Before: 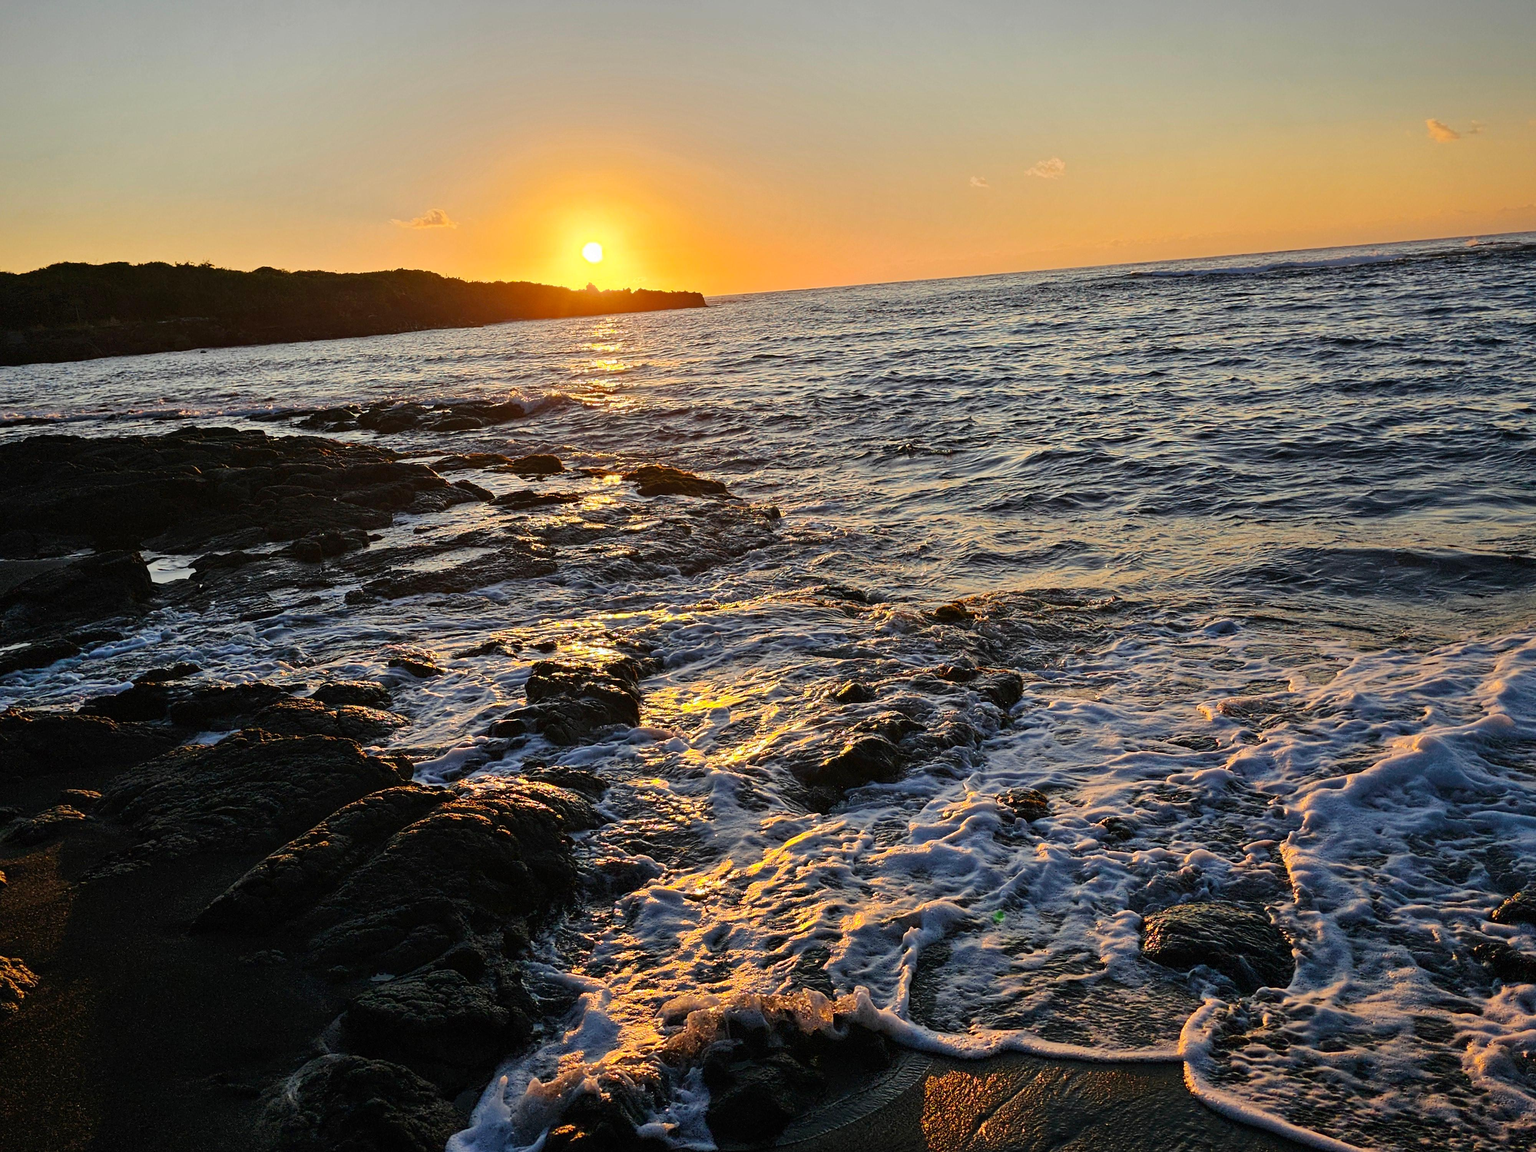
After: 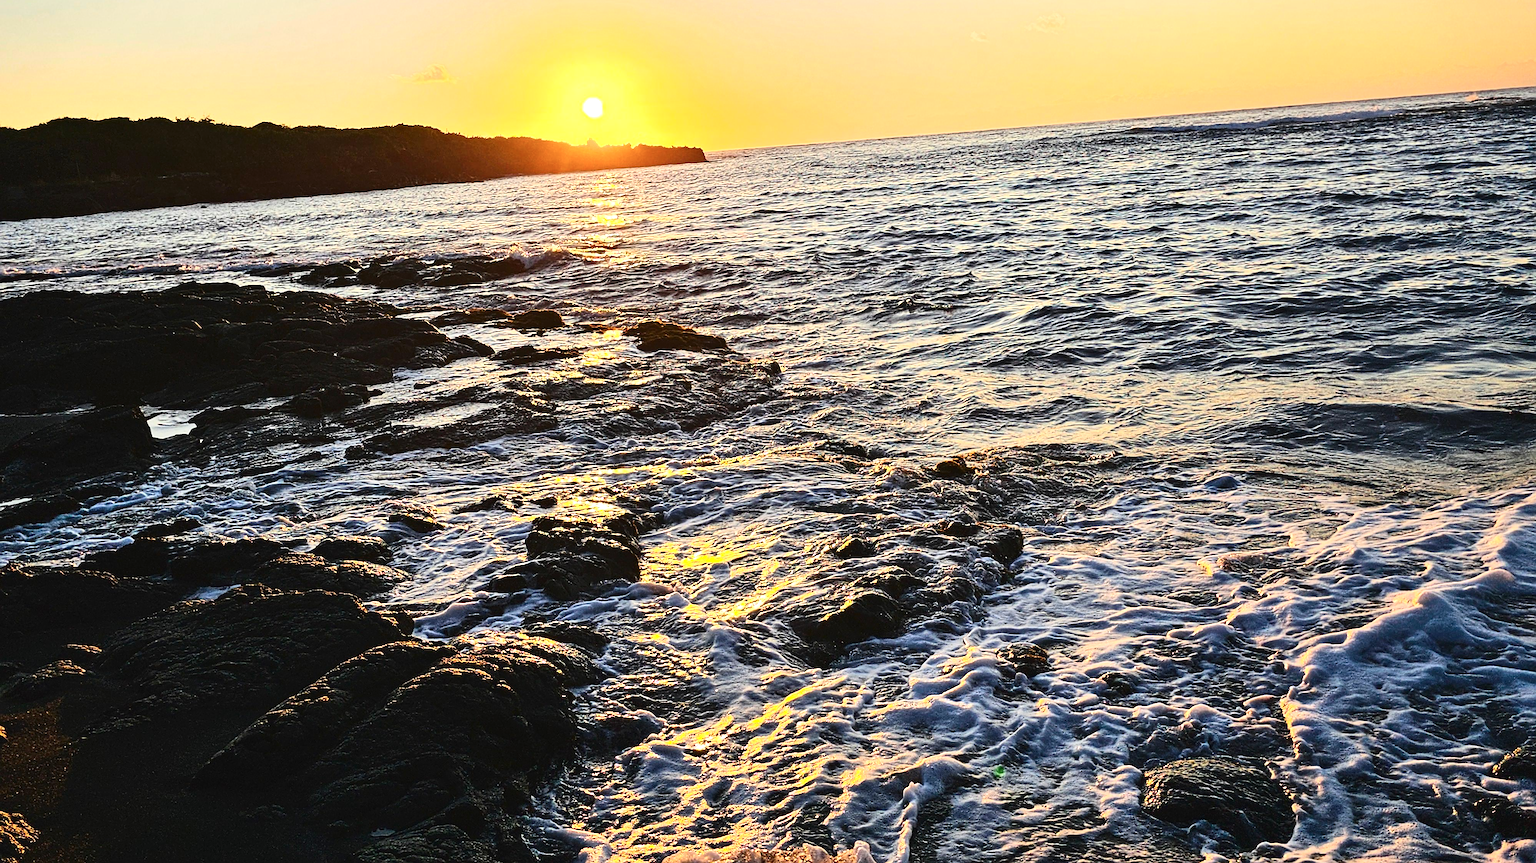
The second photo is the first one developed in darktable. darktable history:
exposure: black level correction -0.005, exposure 0.626 EV, compensate highlight preservation false
sharpen: on, module defaults
crop and rotate: top 12.643%, bottom 12.416%
contrast brightness saturation: contrast 0.279
